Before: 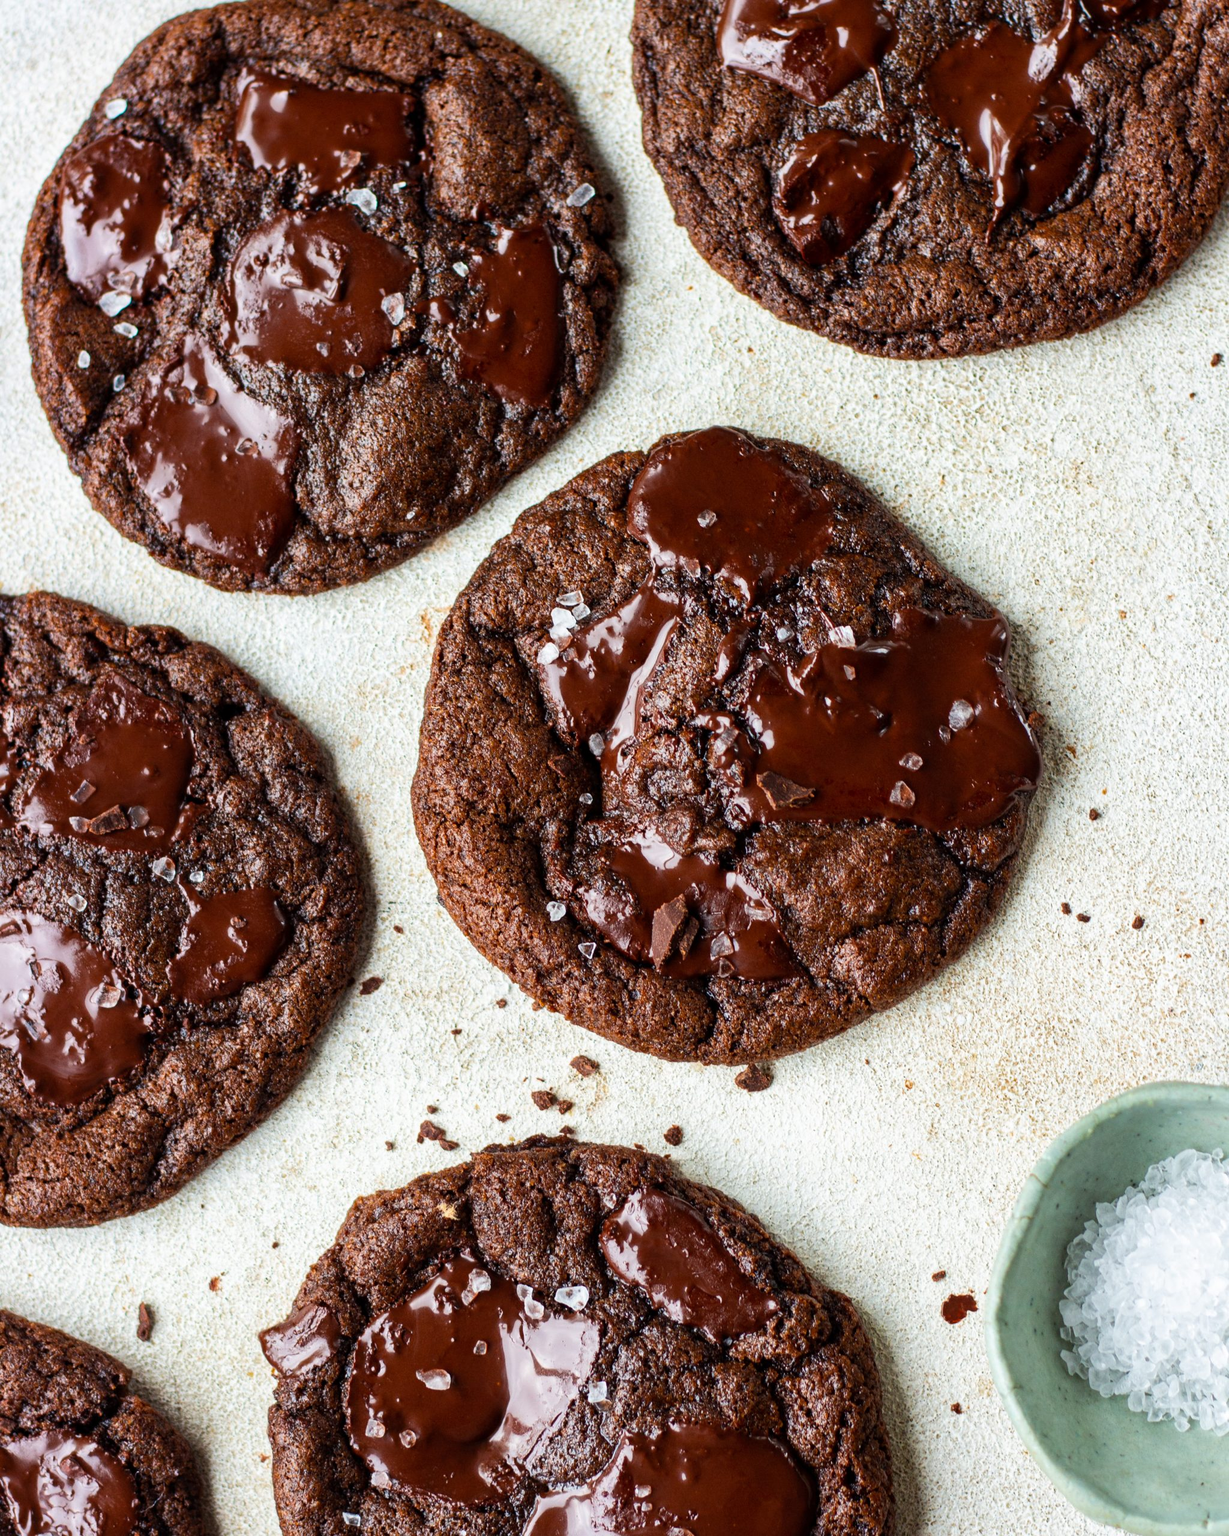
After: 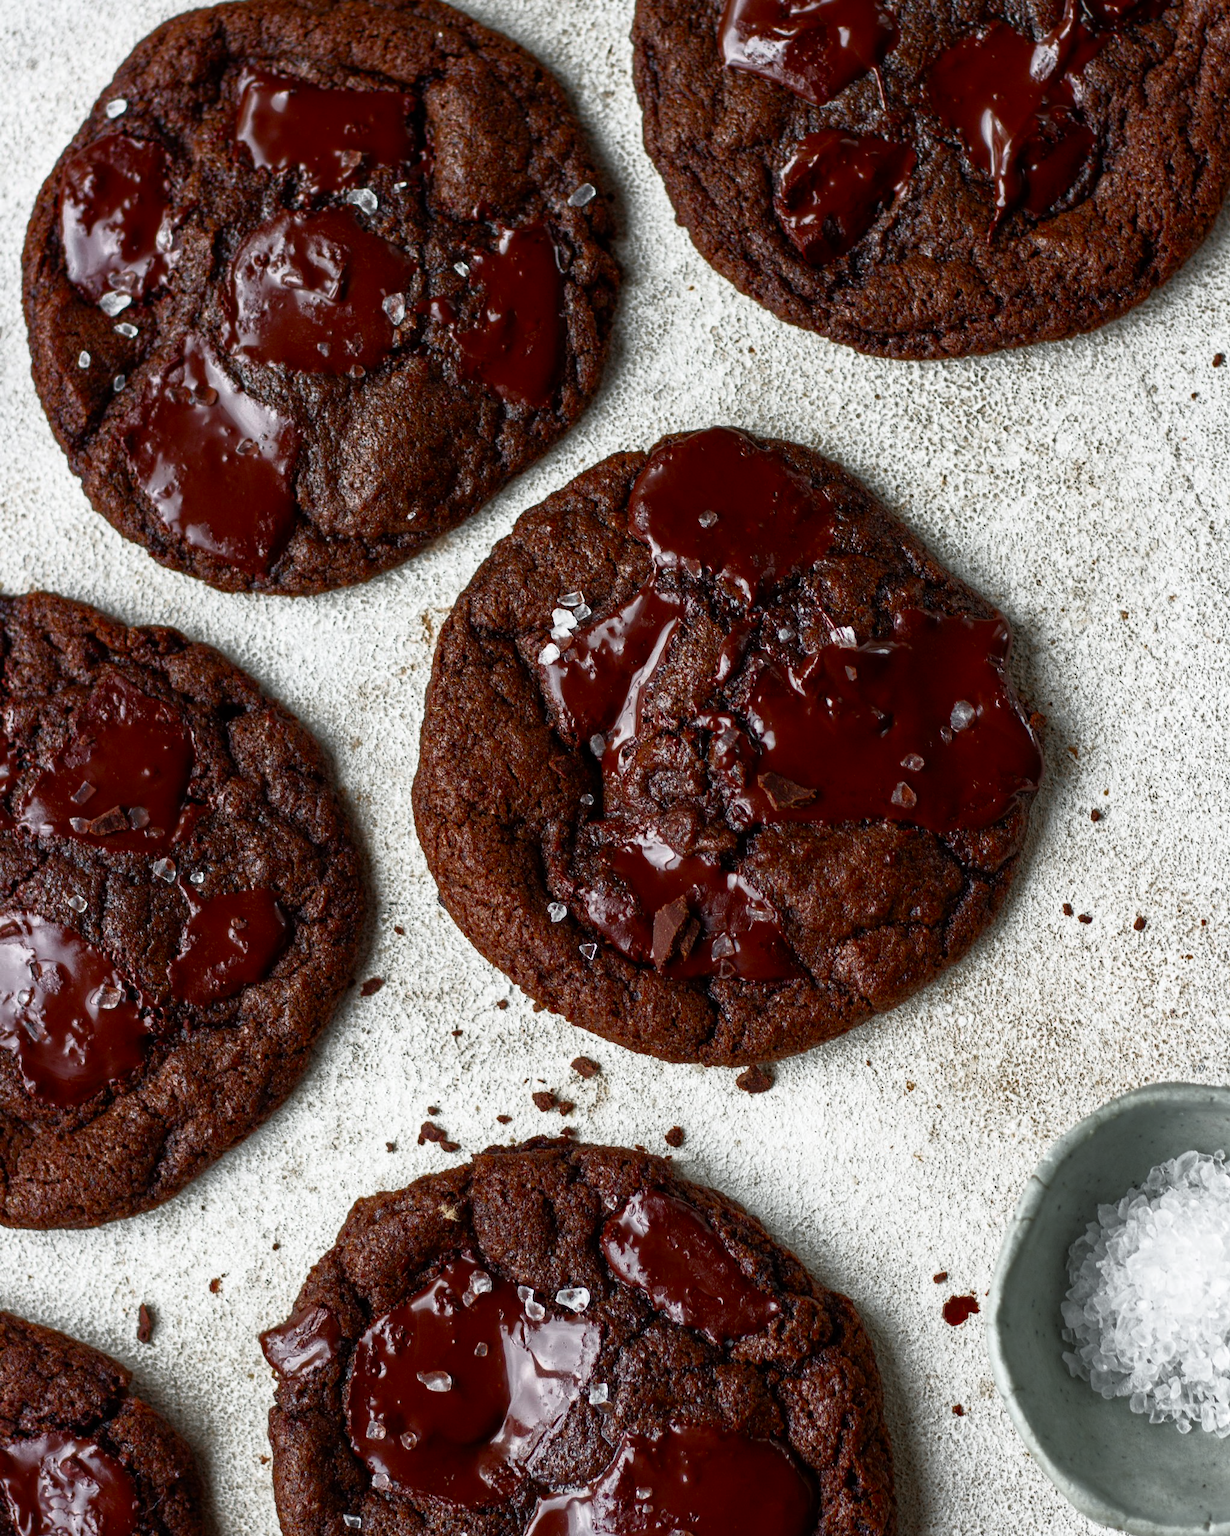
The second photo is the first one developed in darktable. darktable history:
base curve: curves: ch0 [(0, 0) (0.564, 0.291) (0.802, 0.731) (1, 1)]
color zones: curves: ch0 [(0, 0.48) (0.209, 0.398) (0.305, 0.332) (0.429, 0.493) (0.571, 0.5) (0.714, 0.5) (0.857, 0.5) (1, 0.48)]; ch1 [(0, 0.736) (0.143, 0.625) (0.225, 0.371) (0.429, 0.256) (0.571, 0.241) (0.714, 0.213) (0.857, 0.48) (1, 0.736)]; ch2 [(0, 0.448) (0.143, 0.498) (0.286, 0.5) (0.429, 0.5) (0.571, 0.5) (0.714, 0.5) (0.857, 0.5) (1, 0.448)]
crop: top 0.05%, bottom 0.098%
